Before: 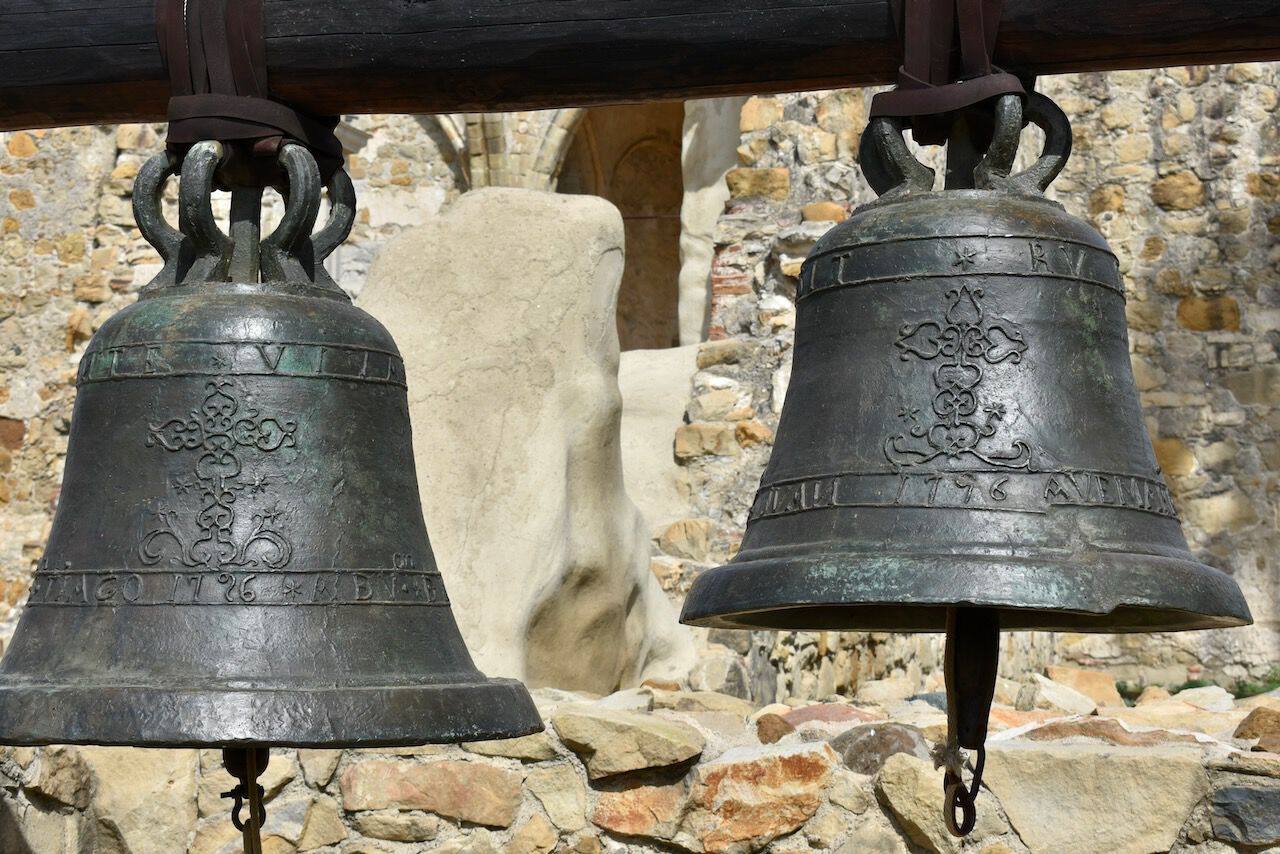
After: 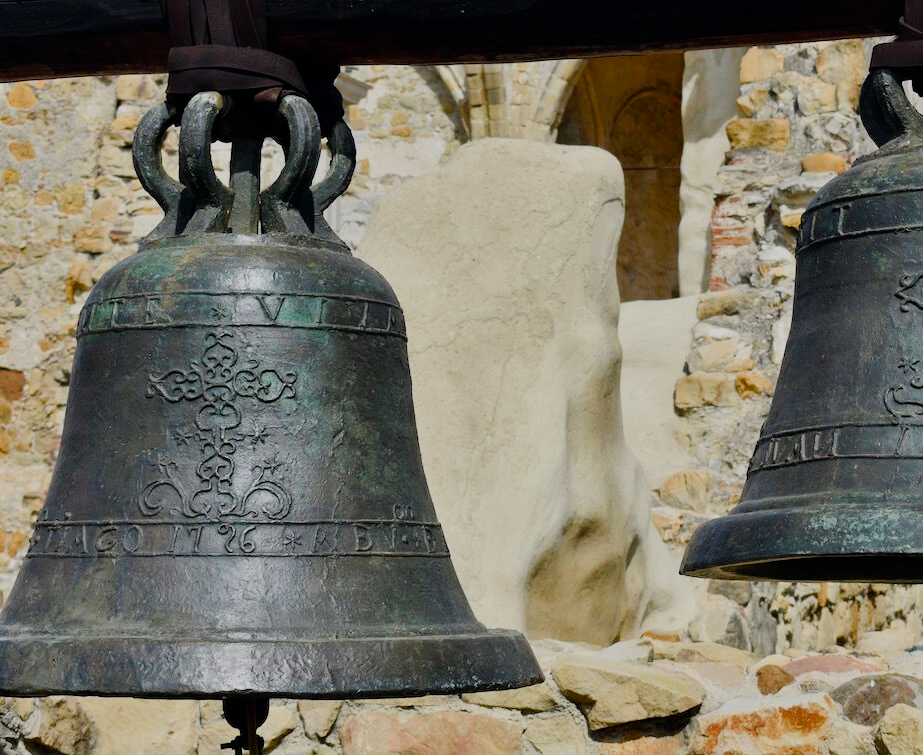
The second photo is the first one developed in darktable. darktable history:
crop: top 5.777%, right 27.856%, bottom 5.774%
color balance rgb: global offset › chroma 0.052%, global offset › hue 254.18°, linear chroma grading › global chroma 14.866%, perceptual saturation grading › global saturation 20%, perceptual saturation grading › highlights -25.905%, perceptual saturation grading › shadows 25.577%
filmic rgb: black relative exposure -7.18 EV, white relative exposure 5.34 EV, hardness 3.02
